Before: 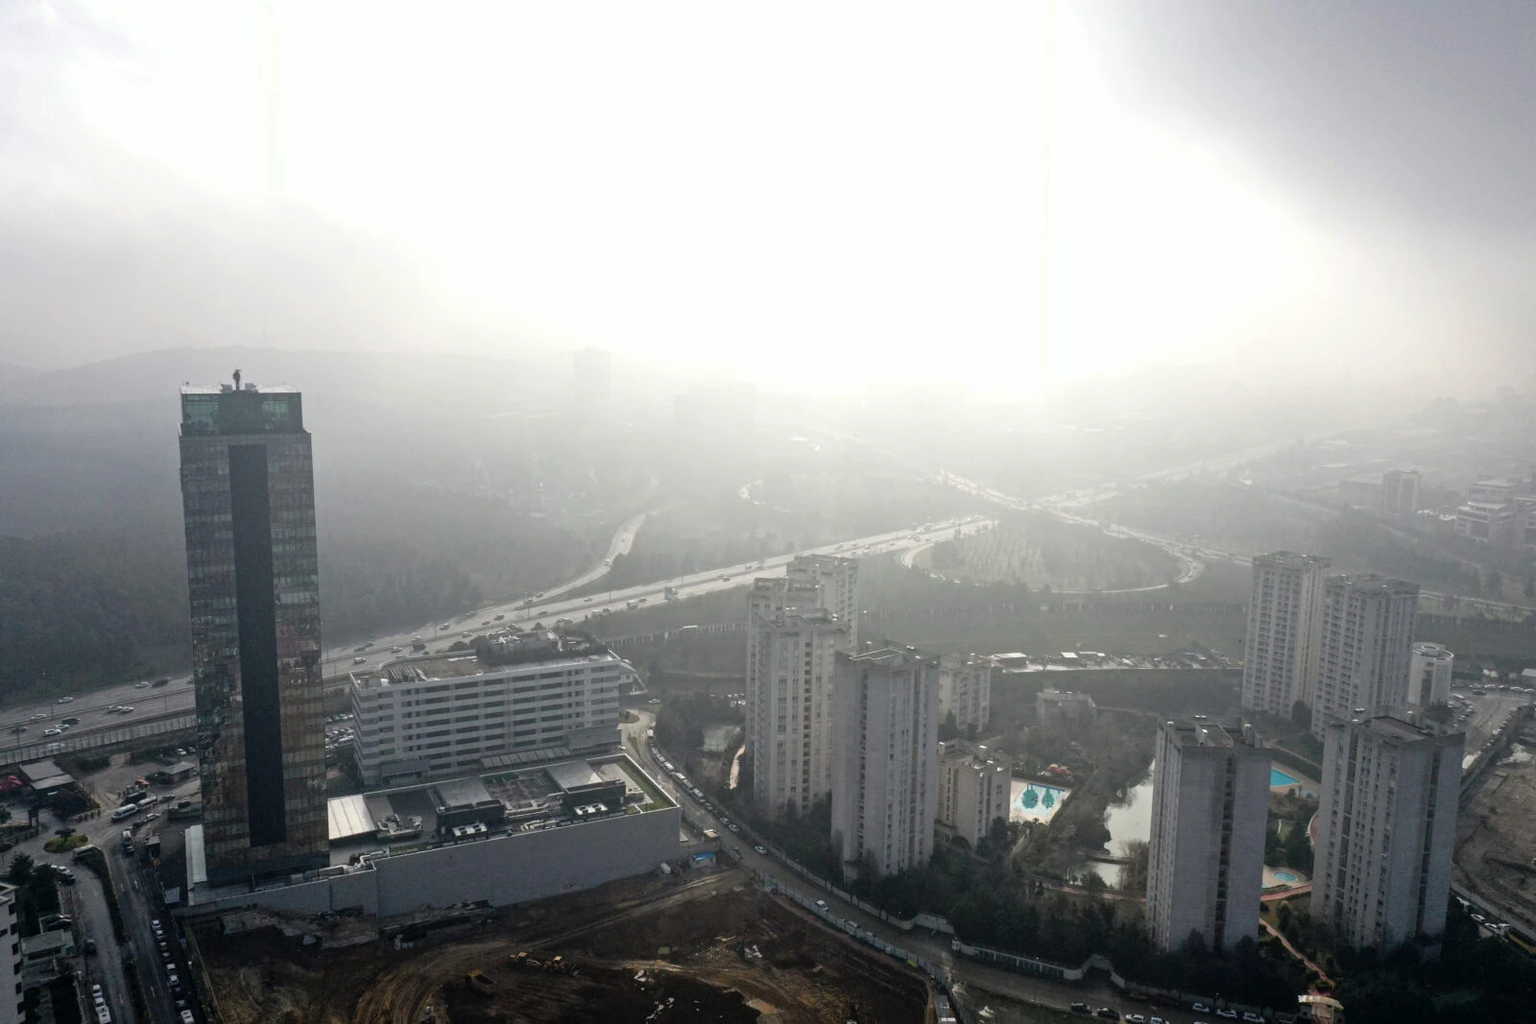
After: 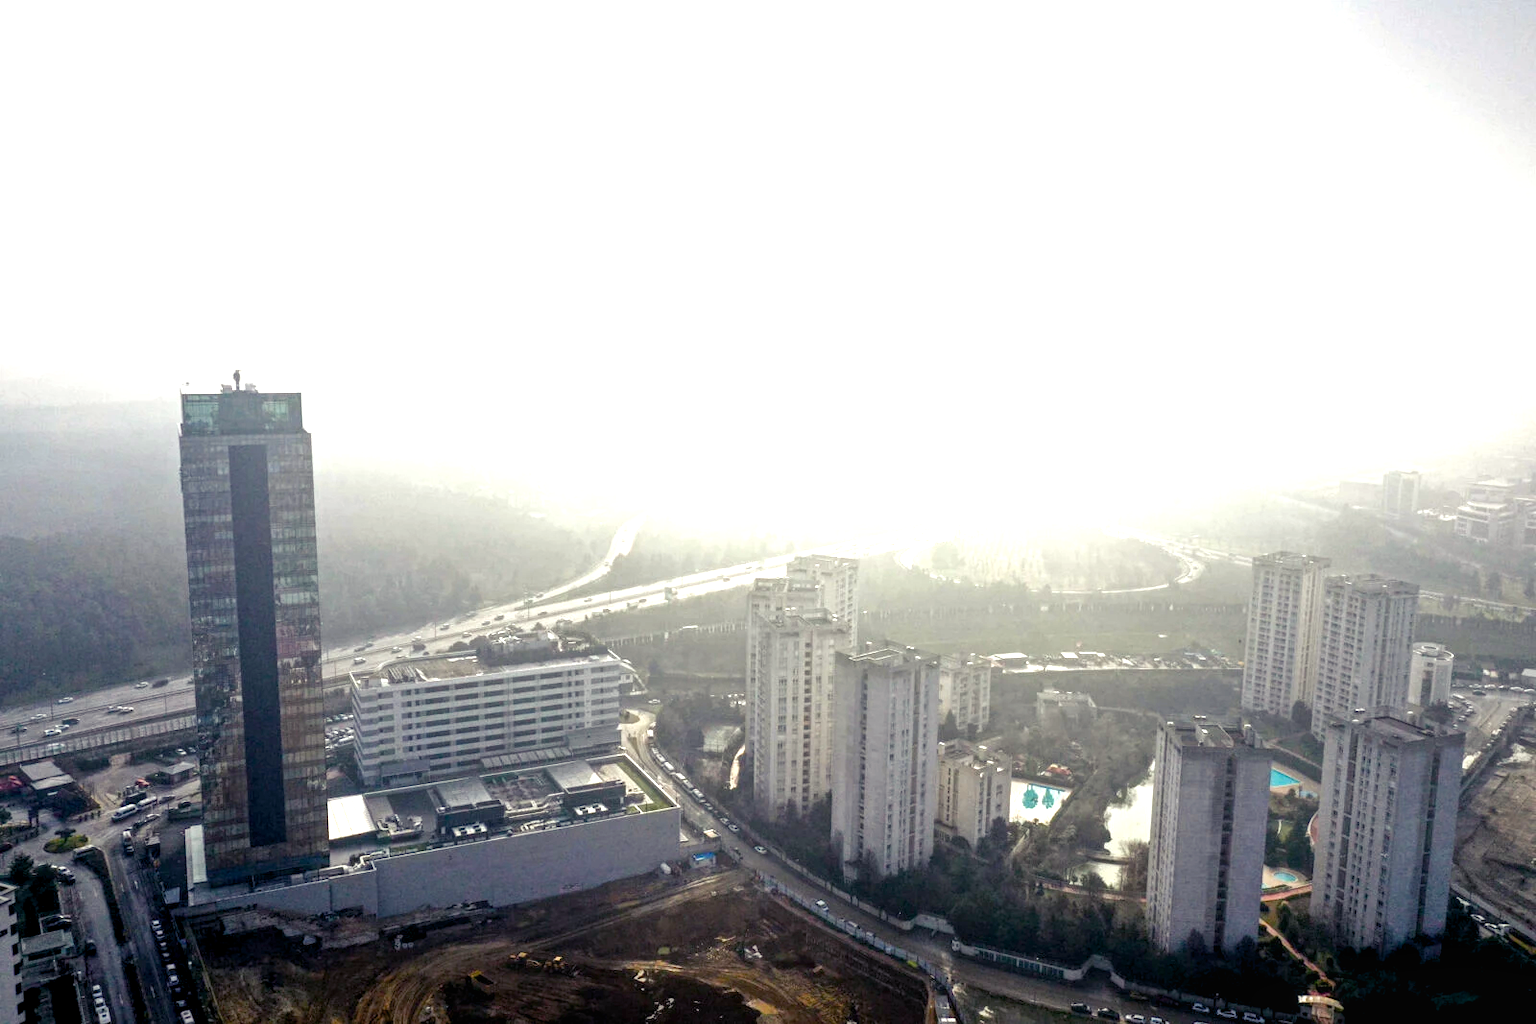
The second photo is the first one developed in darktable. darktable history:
contrast equalizer: octaves 7, y [[0.6 ×6], [0.55 ×6], [0 ×6], [0 ×6], [0 ×6]], mix -0.3
local contrast: on, module defaults
color balance rgb: shadows lift › luminance -21.66%, shadows lift › chroma 6.57%, shadows lift › hue 270°, power › chroma 0.68%, power › hue 60°, highlights gain › luminance 6.08%, highlights gain › chroma 1.33%, highlights gain › hue 90°, global offset › luminance -0.87%, perceptual saturation grading › global saturation 26.86%, perceptual saturation grading › highlights -28.39%, perceptual saturation grading › mid-tones 15.22%, perceptual saturation grading › shadows 33.98%, perceptual brilliance grading › highlights 10%, perceptual brilliance grading › mid-tones 5%
exposure: black level correction 0, exposure 0.7 EV, compensate exposure bias true, compensate highlight preservation false
